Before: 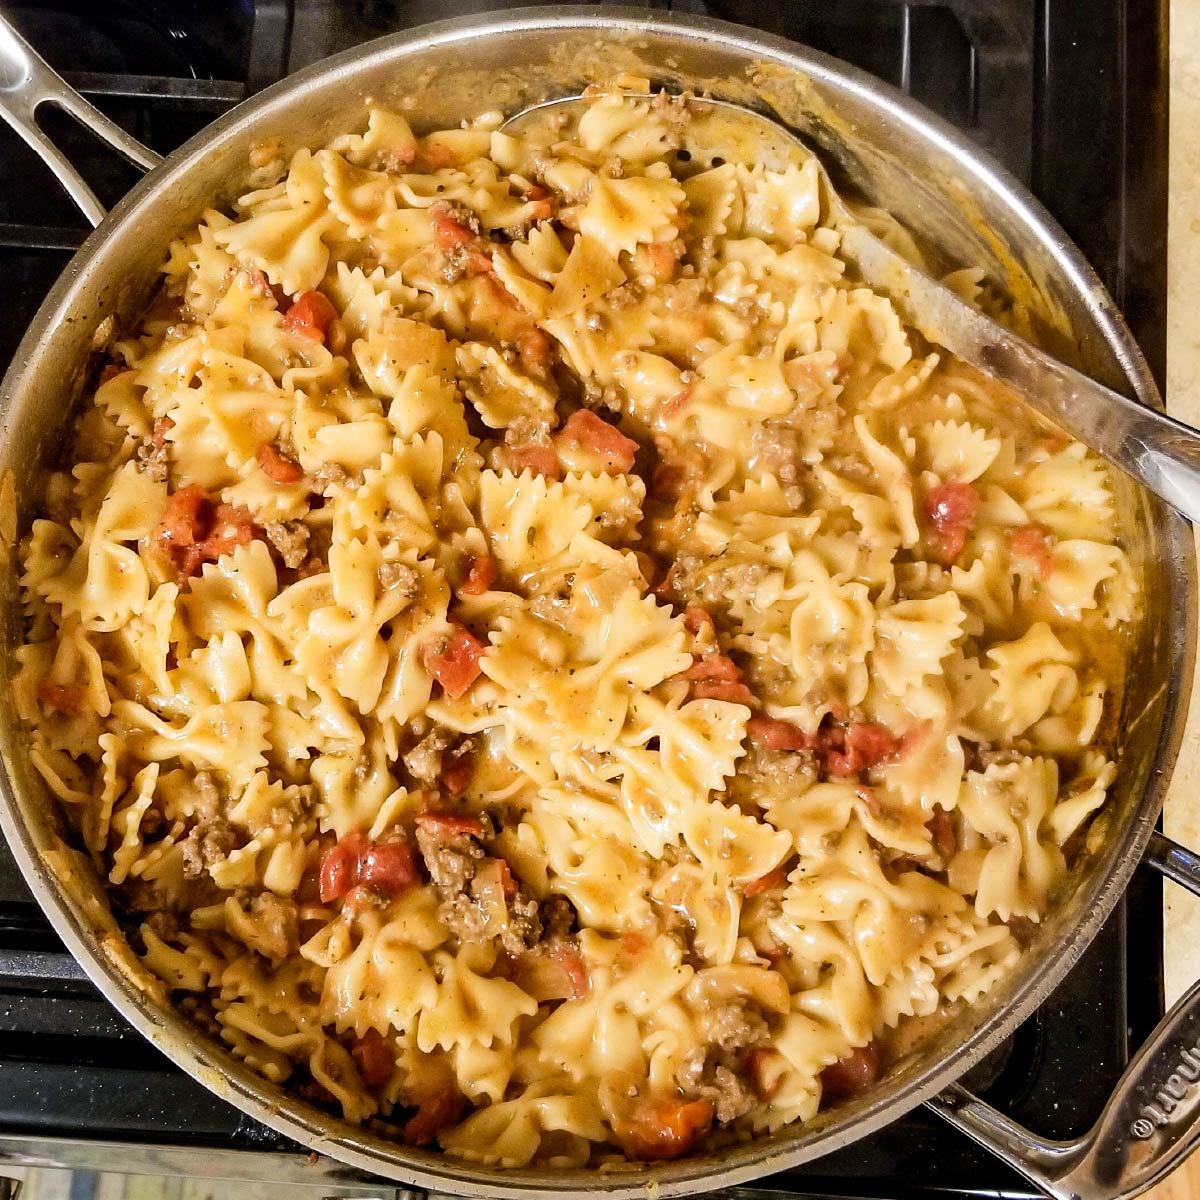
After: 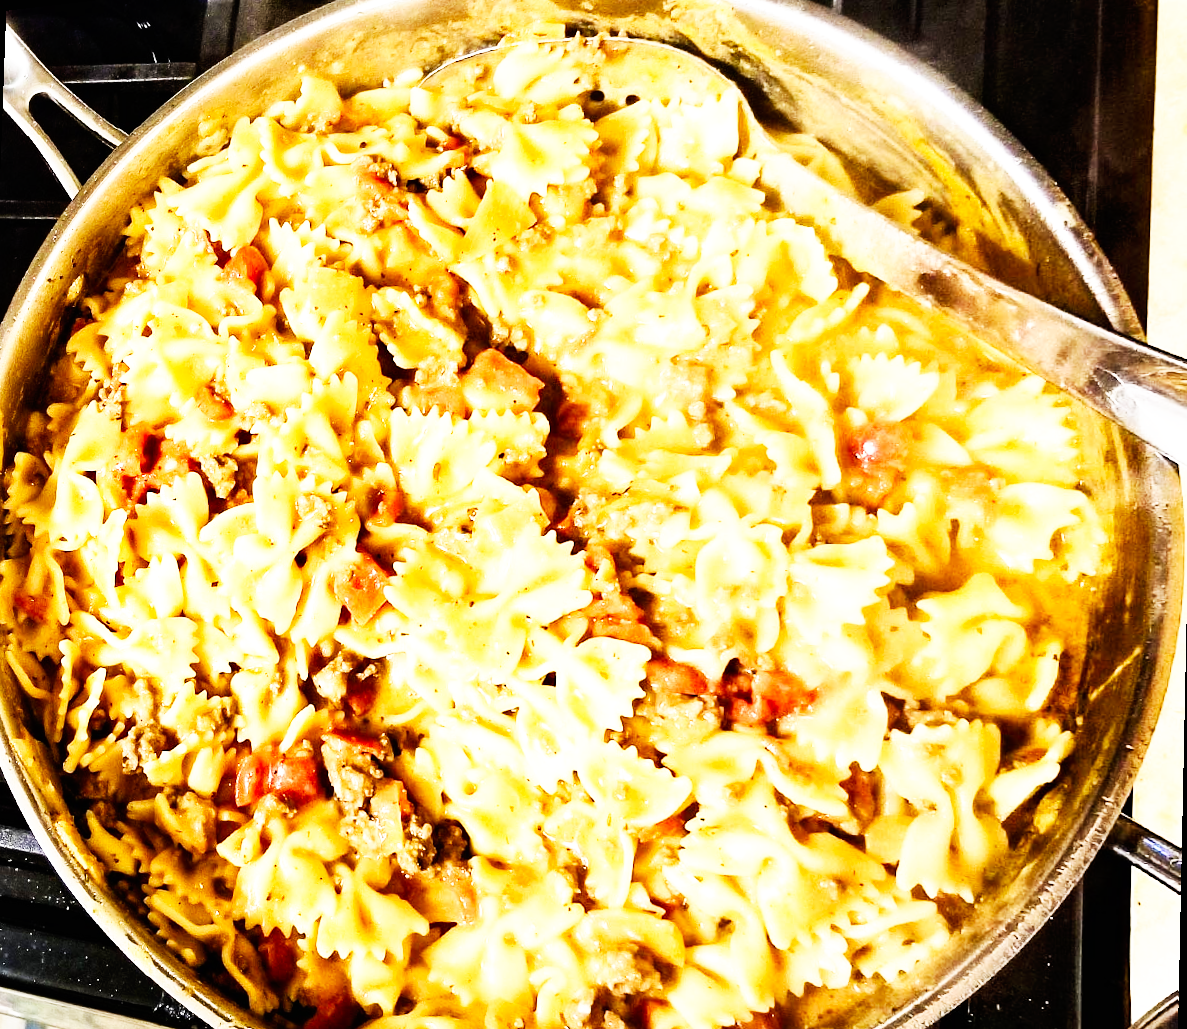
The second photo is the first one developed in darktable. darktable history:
tone equalizer: -8 EV -0.417 EV, -7 EV -0.389 EV, -6 EV -0.333 EV, -5 EV -0.222 EV, -3 EV 0.222 EV, -2 EV 0.333 EV, -1 EV 0.389 EV, +0 EV 0.417 EV, edges refinement/feathering 500, mask exposure compensation -1.57 EV, preserve details no
rotate and perspective: rotation 1.69°, lens shift (vertical) -0.023, lens shift (horizontal) -0.291, crop left 0.025, crop right 0.988, crop top 0.092, crop bottom 0.842
base curve: curves: ch0 [(0, 0) (0.007, 0.004) (0.027, 0.03) (0.046, 0.07) (0.207, 0.54) (0.442, 0.872) (0.673, 0.972) (1, 1)], preserve colors none
